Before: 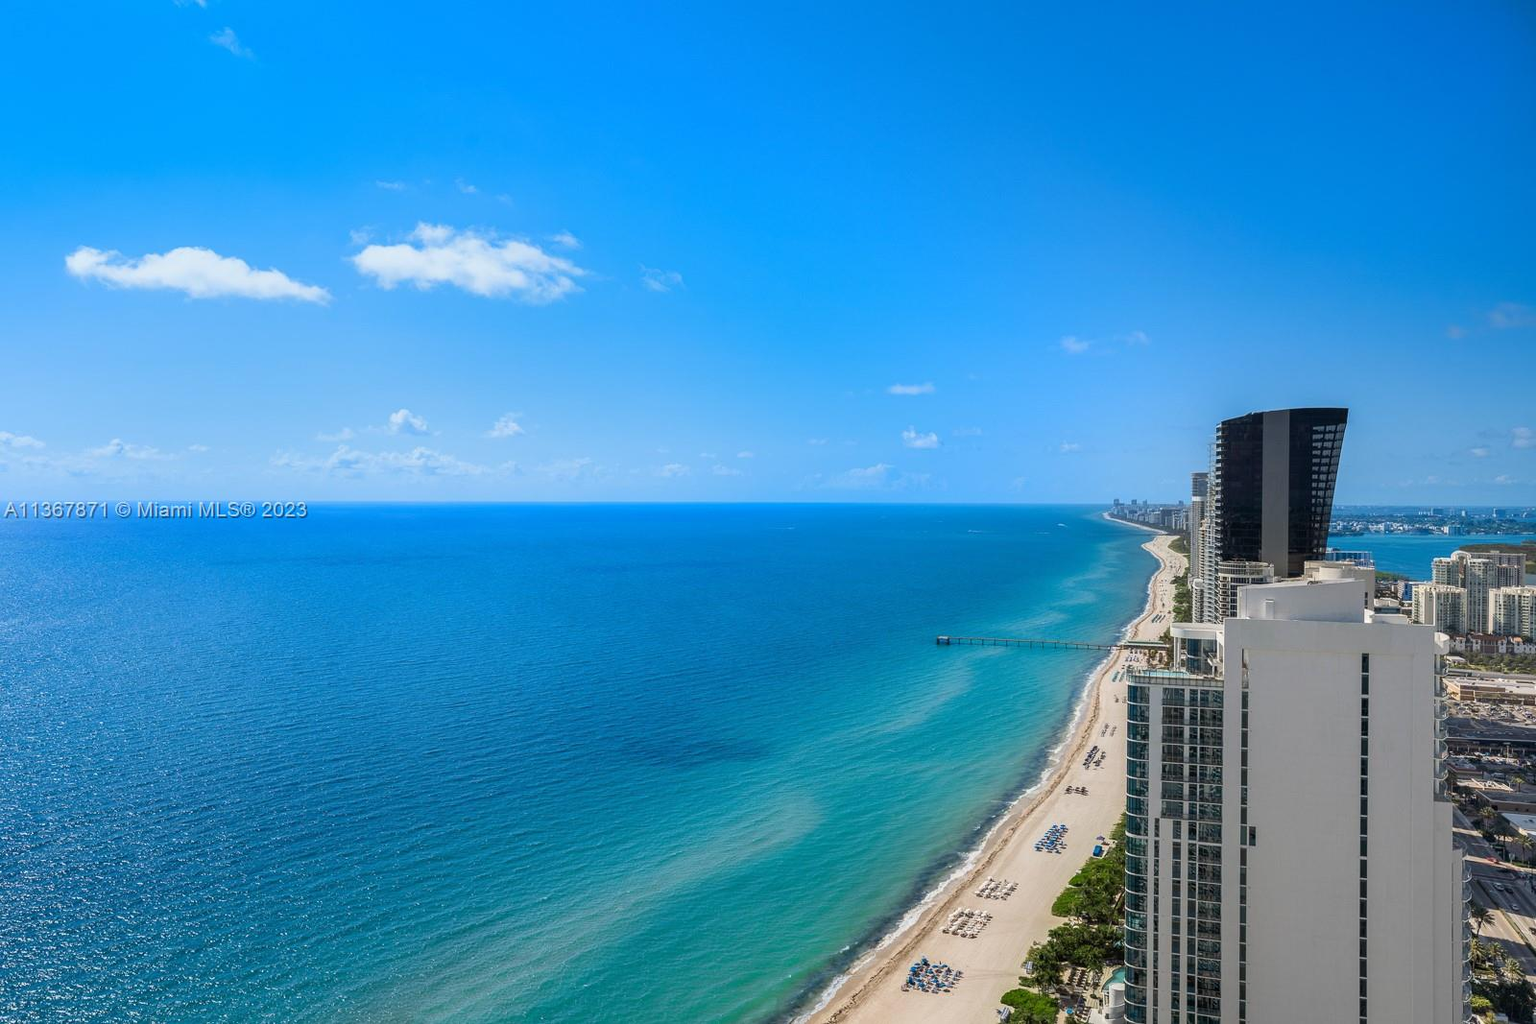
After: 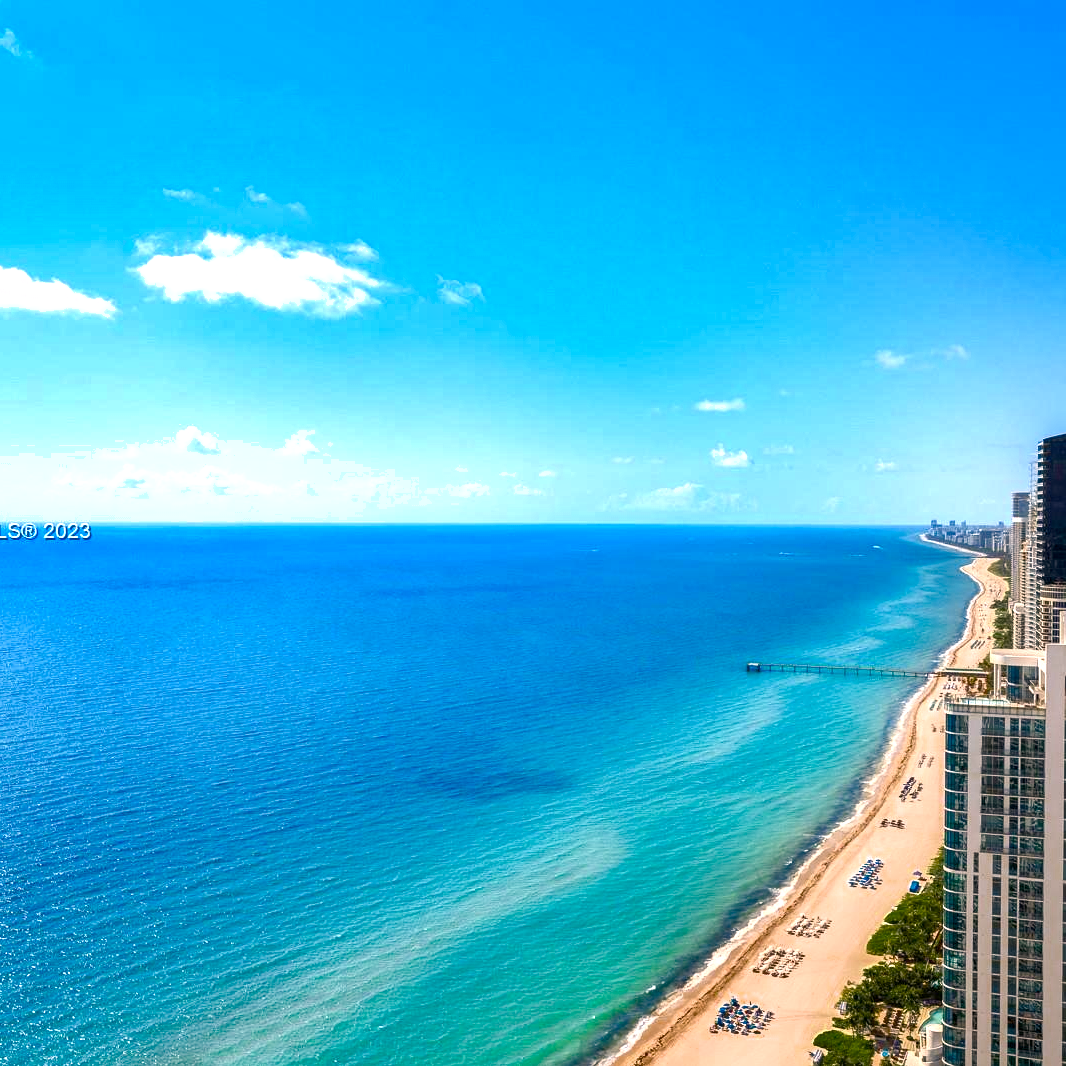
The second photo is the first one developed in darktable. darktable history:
exposure: black level correction 0.001, exposure 1 EV, compensate highlight preservation false
color balance rgb: highlights gain › chroma 2.029%, highlights gain › hue 71.98°, perceptual saturation grading › global saturation 23.141%, perceptual saturation grading › highlights -24.562%, perceptual saturation grading › mid-tones 23.721%, perceptual saturation grading › shadows 40.076%
contrast brightness saturation: brightness -0.095
shadows and highlights: soften with gaussian
crop and rotate: left 14.368%, right 18.992%
color zones: curves: ch0 [(0.11, 0.396) (0.195, 0.36) (0.25, 0.5) (0.303, 0.412) (0.357, 0.544) (0.75, 0.5) (0.967, 0.328)]; ch1 [(0, 0.468) (0.112, 0.512) (0.202, 0.6) (0.25, 0.5) (0.307, 0.352) (0.357, 0.544) (0.75, 0.5) (0.963, 0.524)]
color correction: highlights a* 7.1, highlights b* 4.1
